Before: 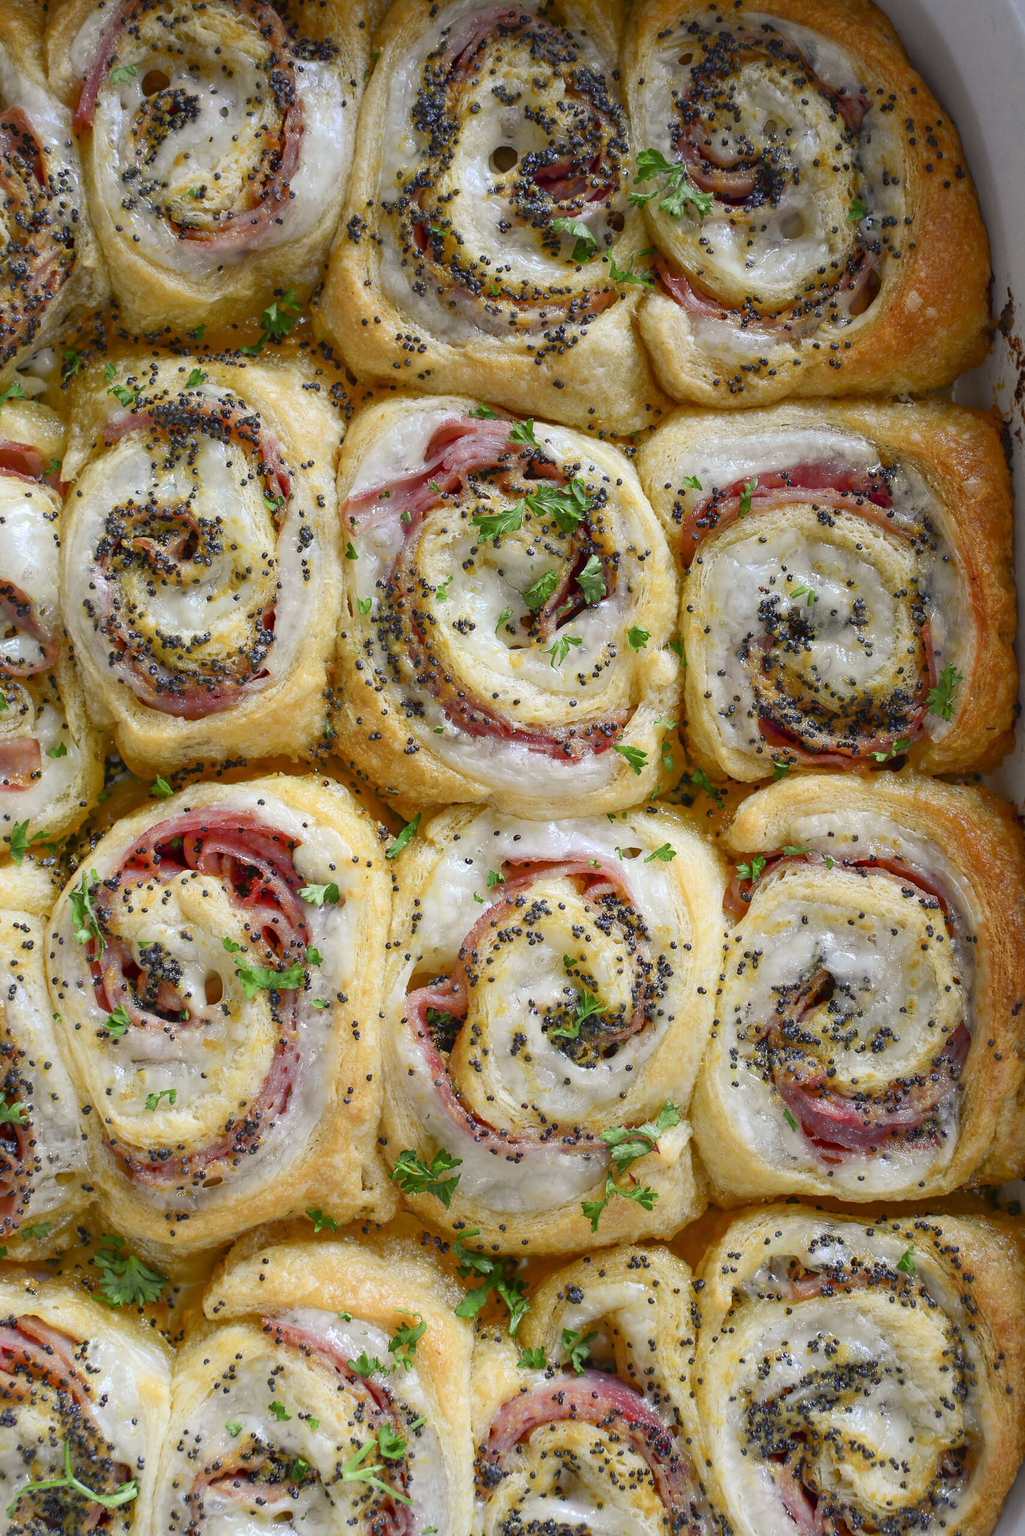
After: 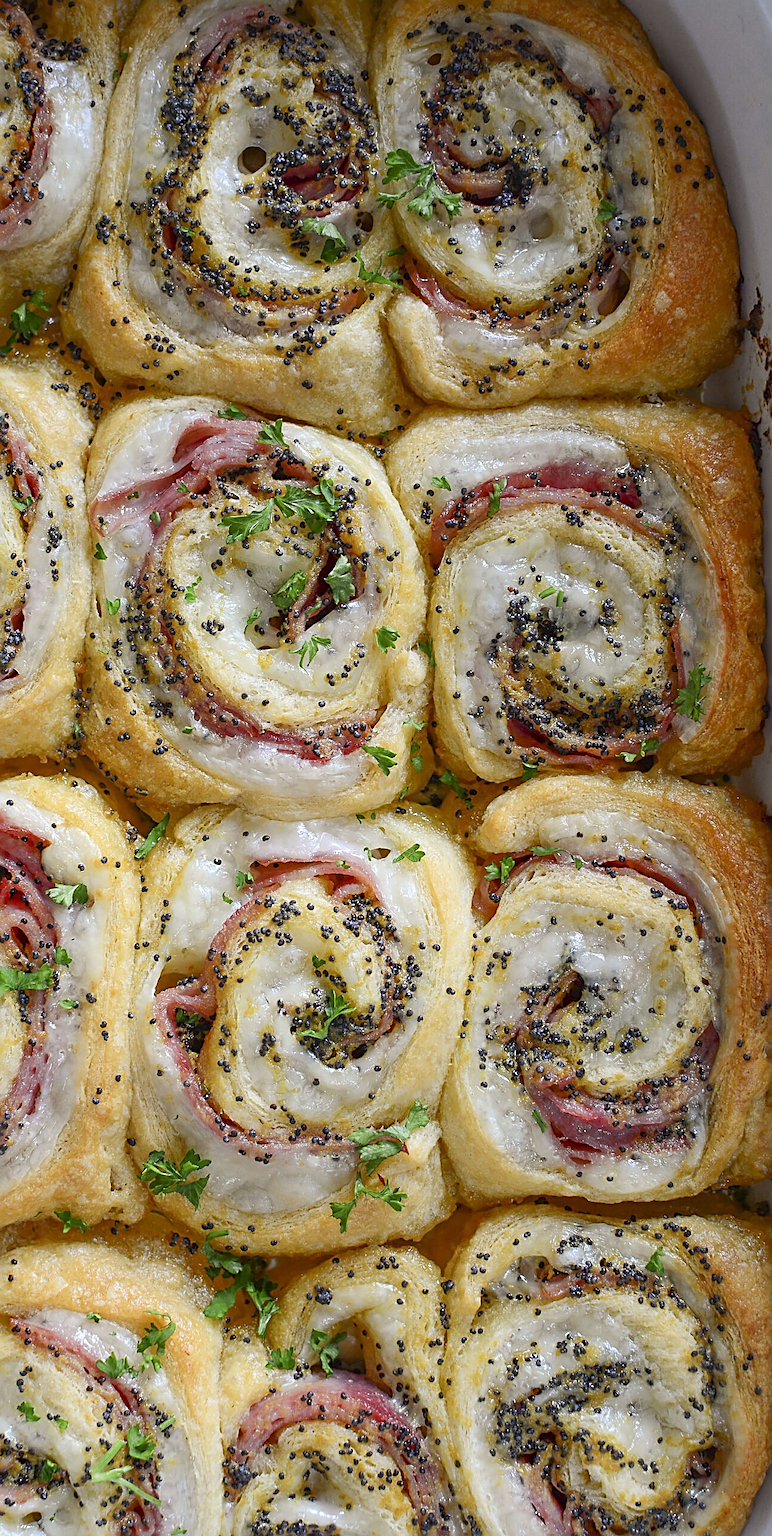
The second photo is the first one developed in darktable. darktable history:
sharpen: radius 2.817, amount 0.715
crop and rotate: left 24.6%
